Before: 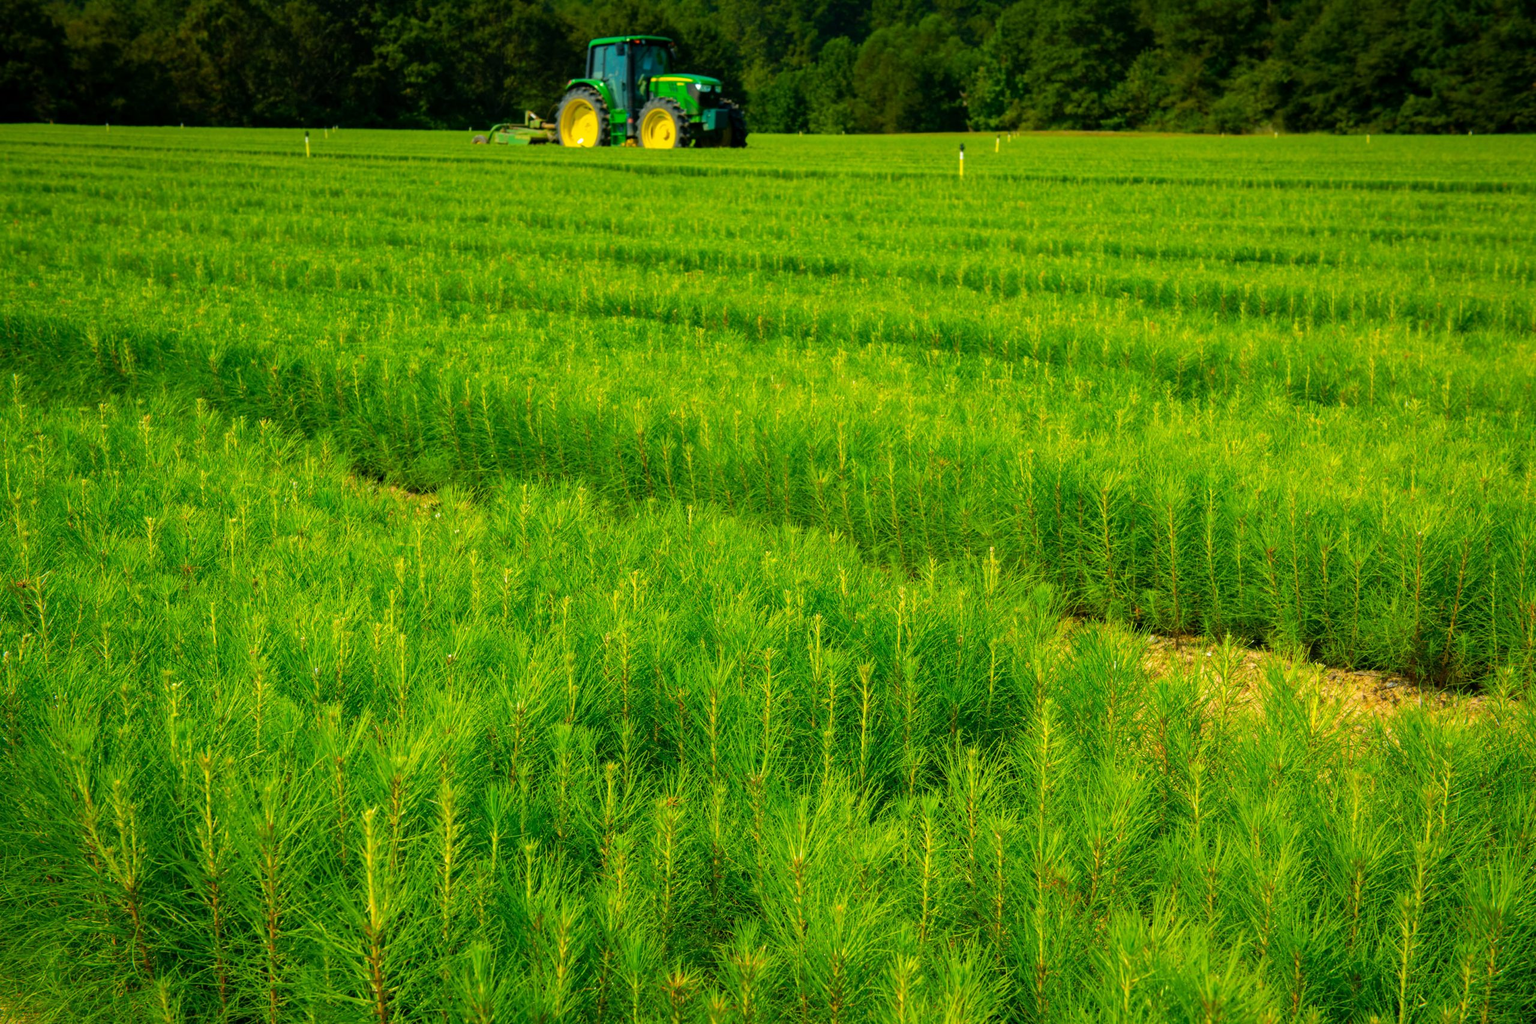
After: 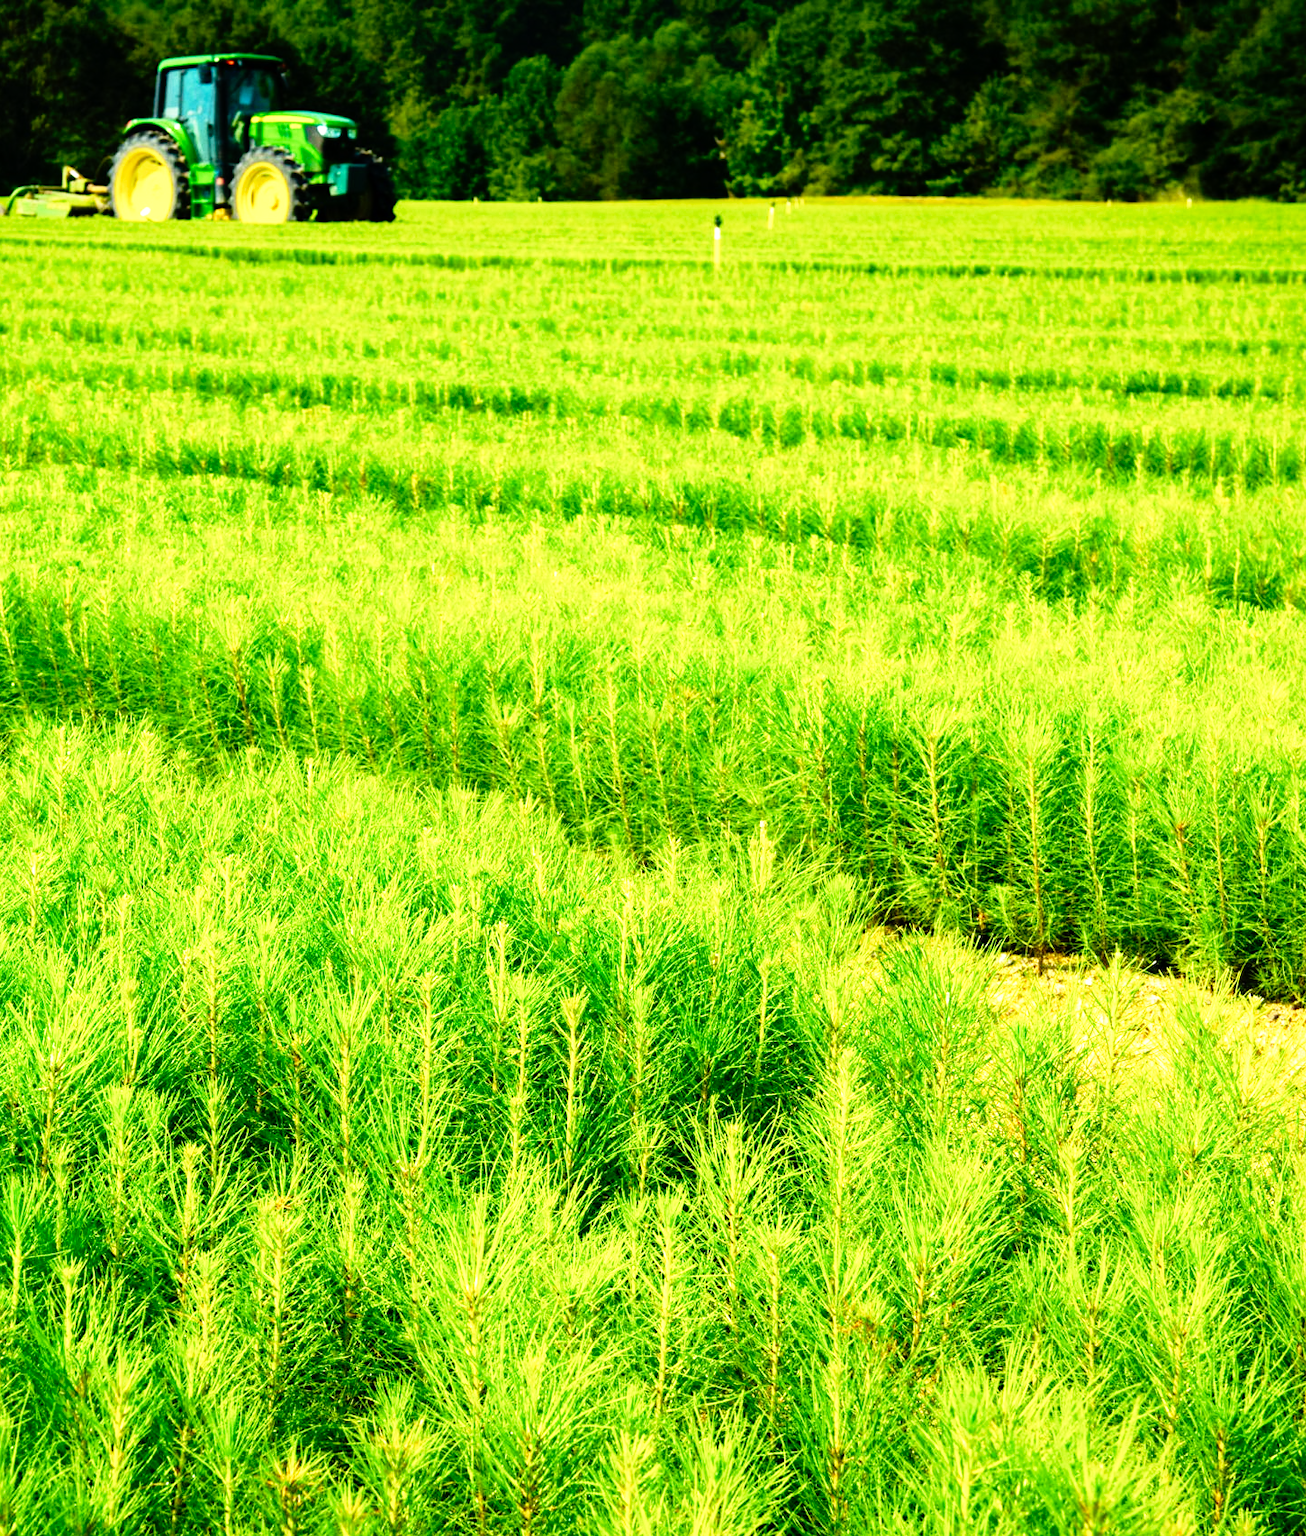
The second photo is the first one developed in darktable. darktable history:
crop: left 31.495%, top 0.022%, right 11.806%
base curve: curves: ch0 [(0, 0) (0.012, 0.01) (0.073, 0.168) (0.31, 0.711) (0.645, 0.957) (1, 1)], preserve colors none
tone equalizer: -8 EV -0.746 EV, -7 EV -0.715 EV, -6 EV -0.609 EV, -5 EV -0.409 EV, -3 EV 0.371 EV, -2 EV 0.6 EV, -1 EV 0.682 EV, +0 EV 0.754 EV, edges refinement/feathering 500, mask exposure compensation -1.57 EV, preserve details no
